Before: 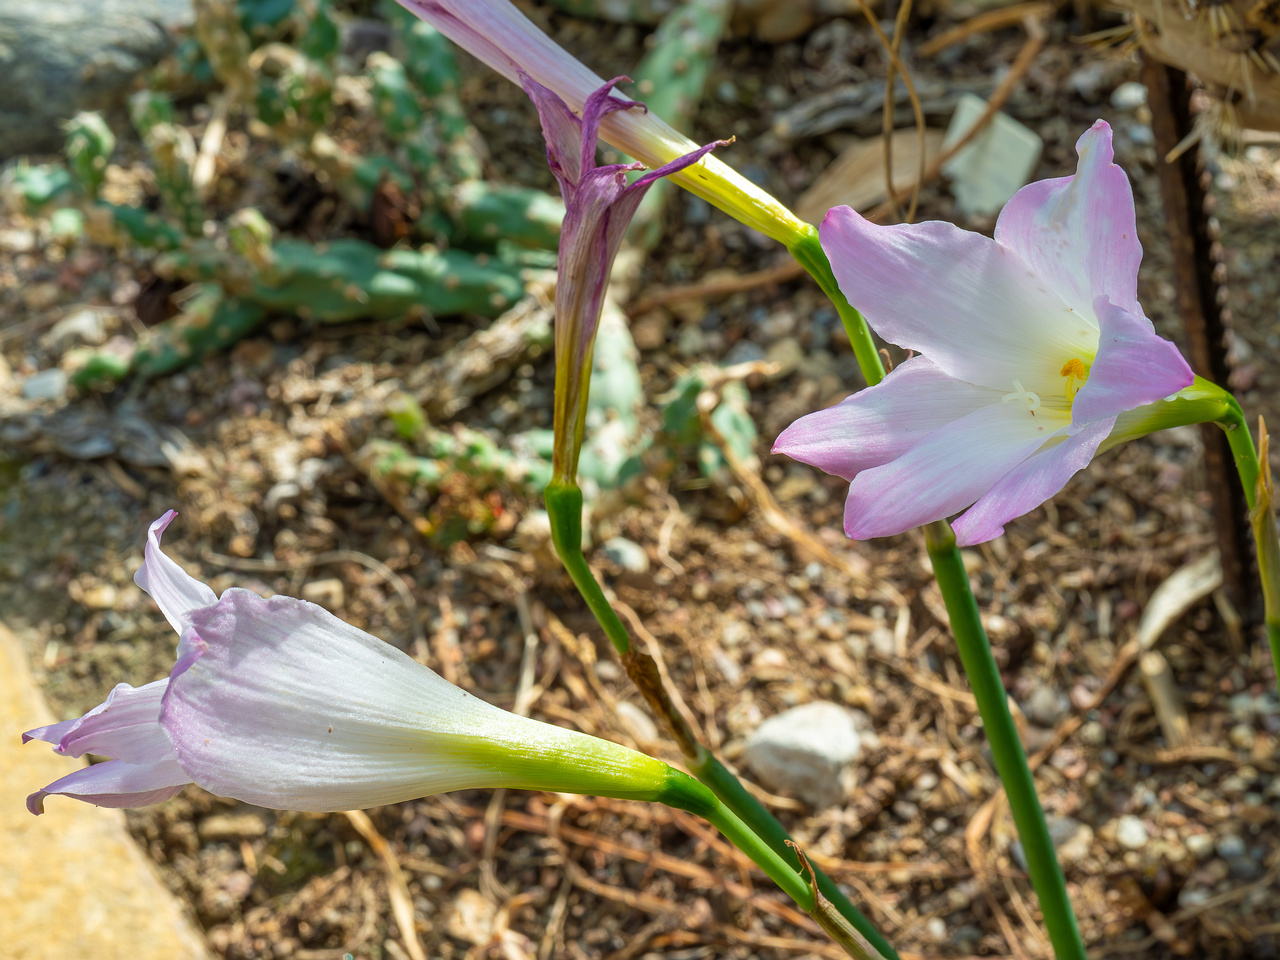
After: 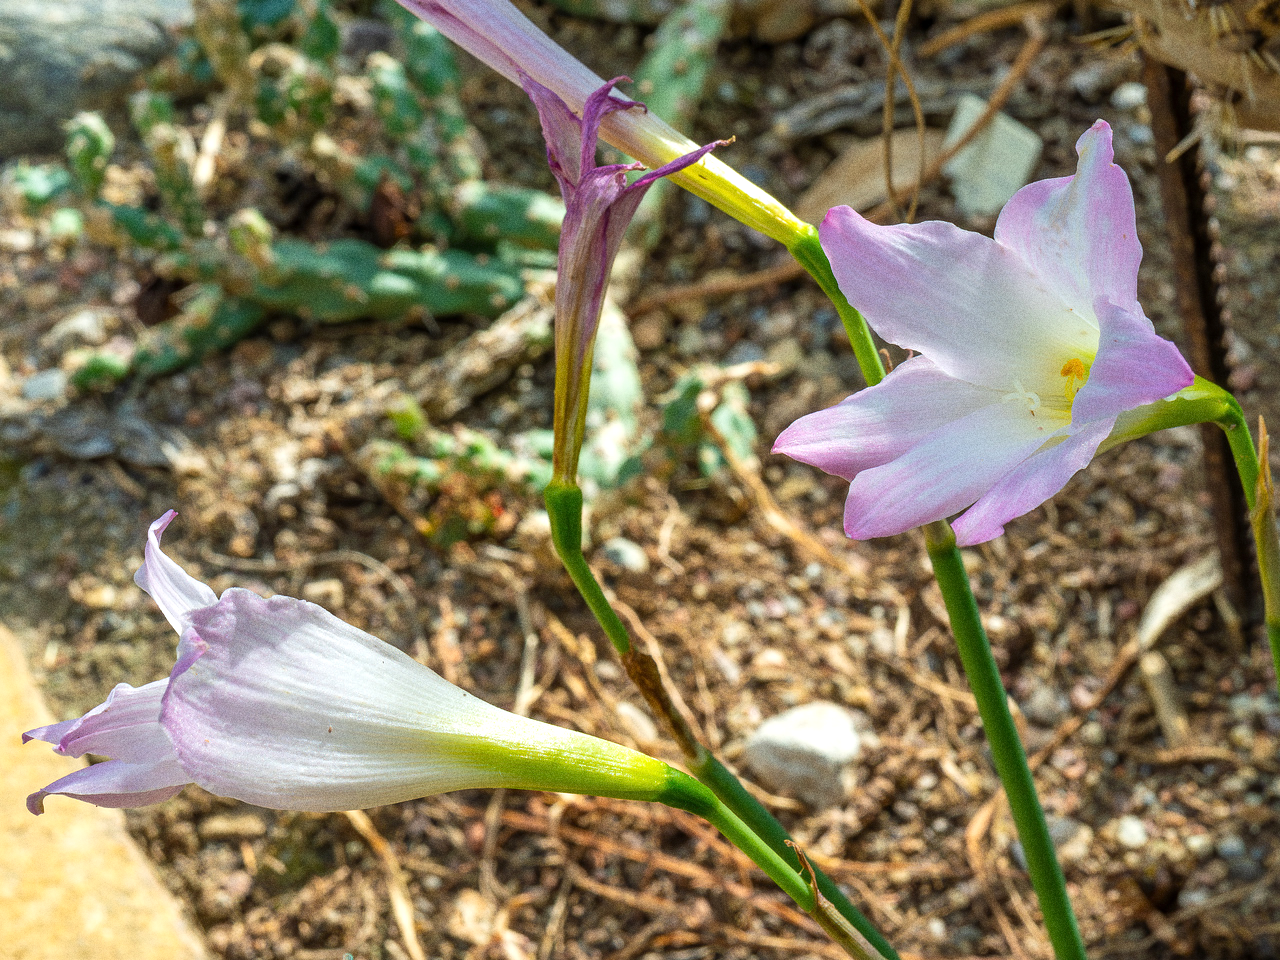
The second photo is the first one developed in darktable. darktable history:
grain: coarseness 8.68 ISO, strength 31.94%
exposure: exposure 0.217 EV, compensate highlight preservation false
